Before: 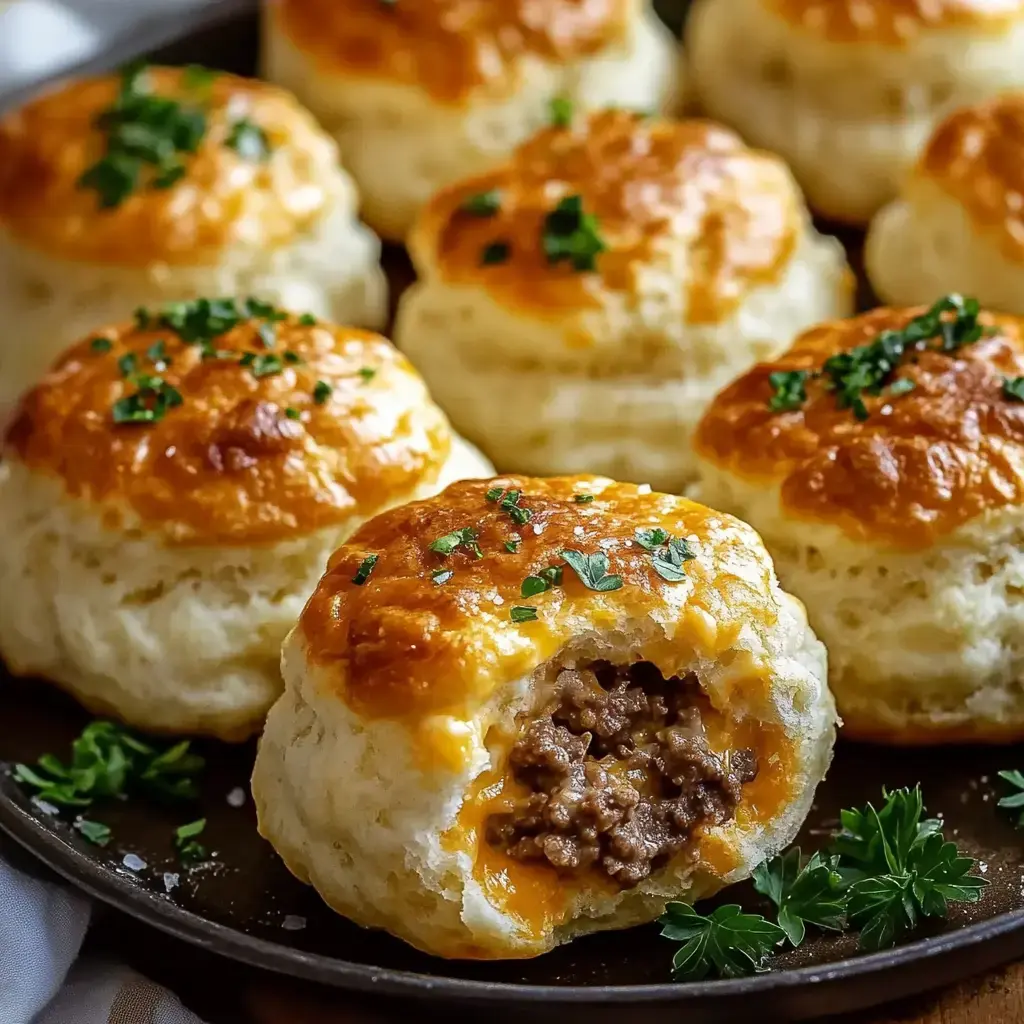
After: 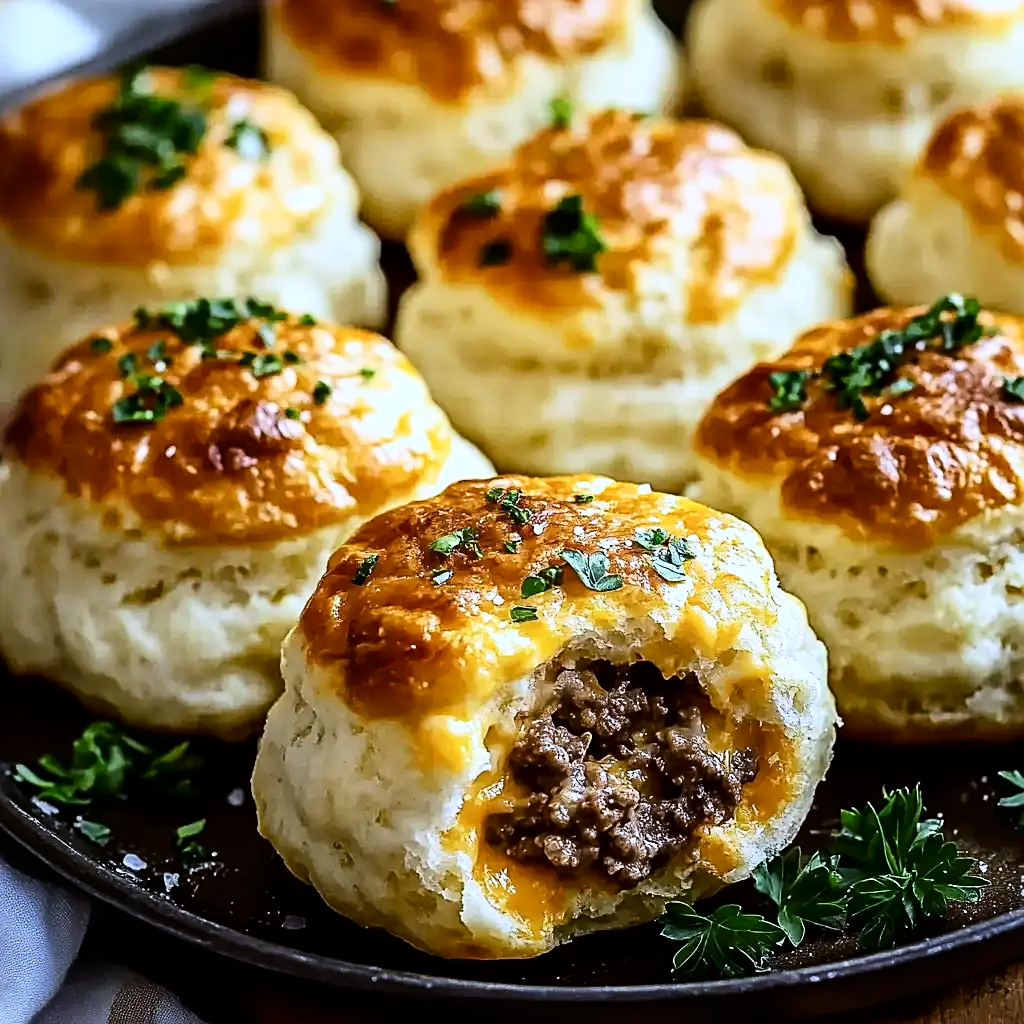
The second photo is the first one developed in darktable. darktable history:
sharpen: on, module defaults
tone curve: curves: ch0 [(0, 0) (0.004, 0.001) (0.133, 0.112) (0.325, 0.362) (0.832, 0.893) (1, 1)], color space Lab, linked channels, preserve colors none
white balance: red 0.926, green 1.003, blue 1.133
contrast brightness saturation: contrast 0.22
